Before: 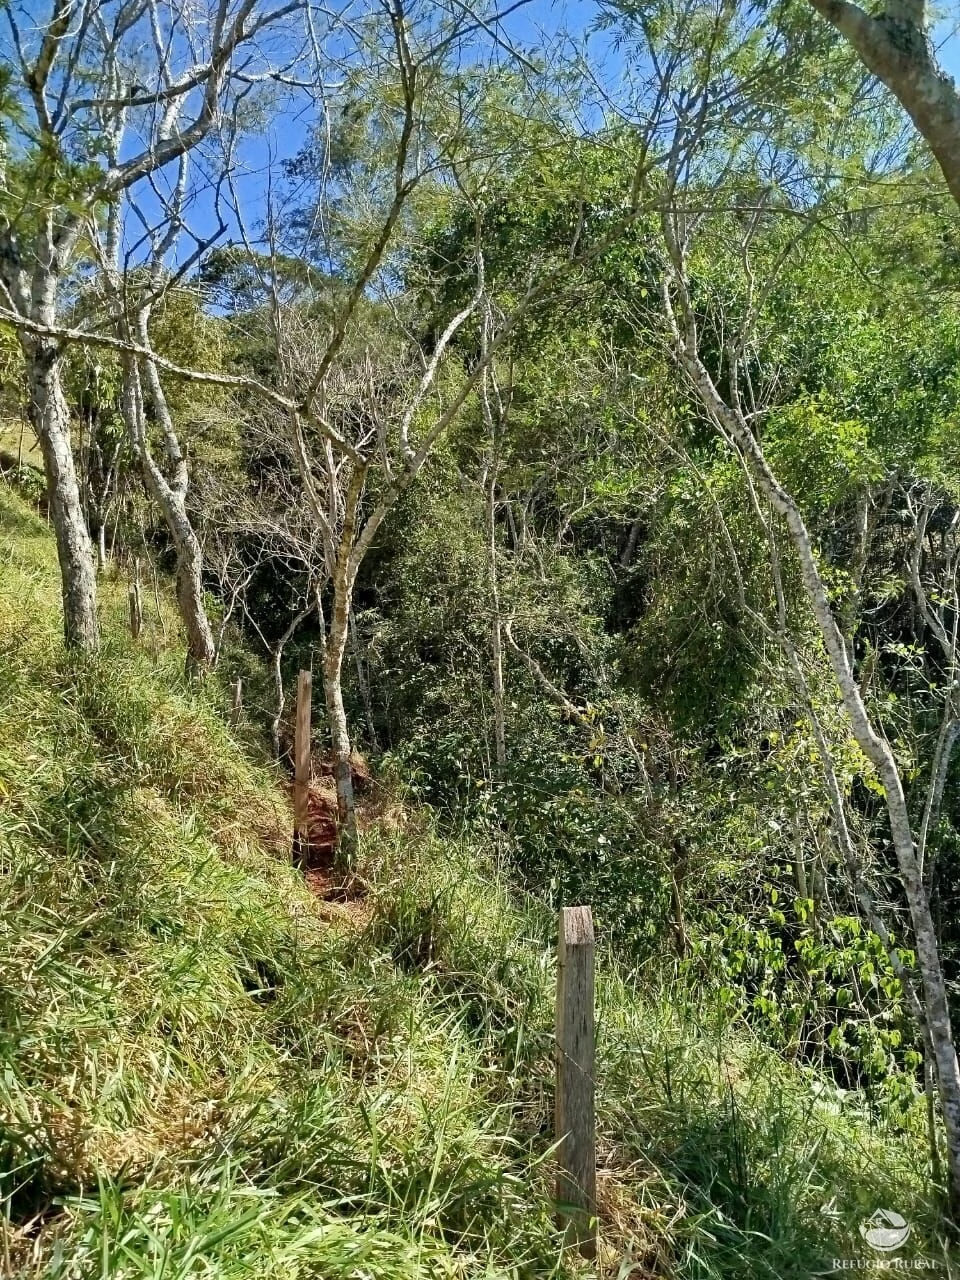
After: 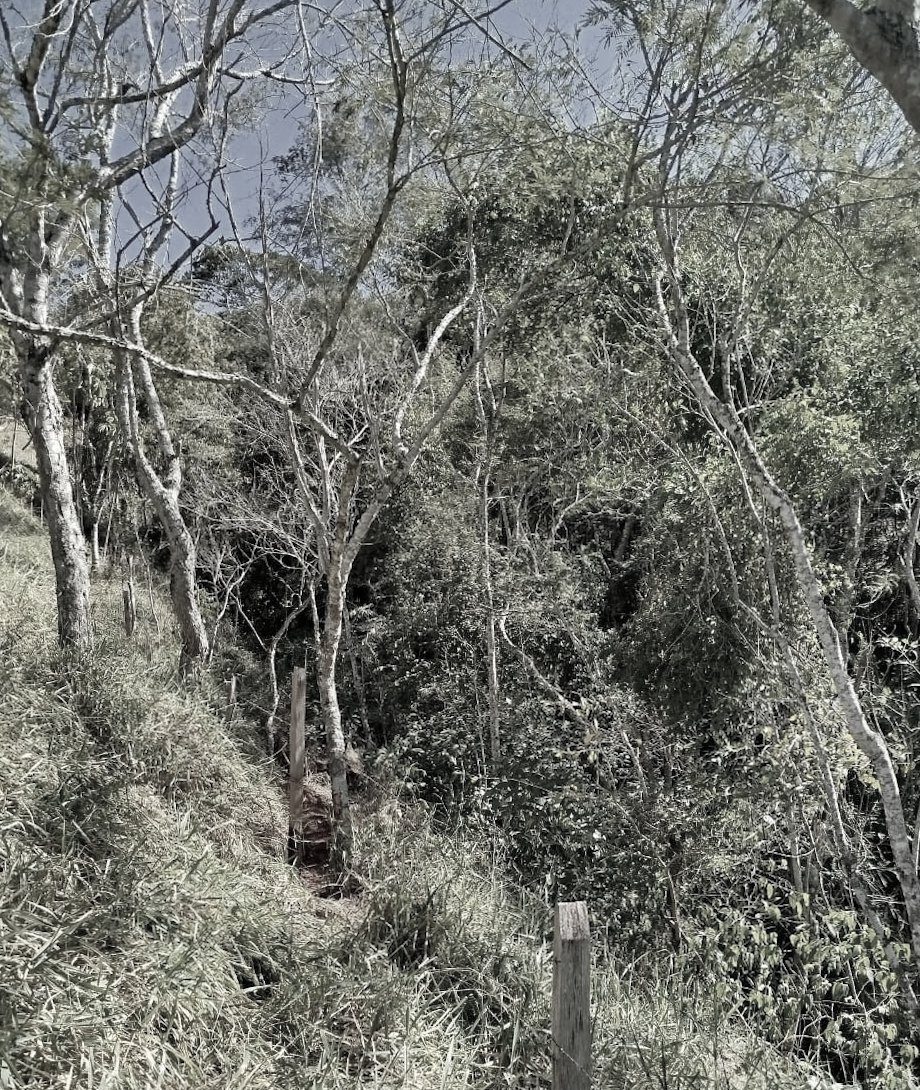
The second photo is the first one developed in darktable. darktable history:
color correction: highlights b* 0.052, saturation 0.213
crop and rotate: angle 0.296°, left 0.298%, right 3.179%, bottom 14.19%
